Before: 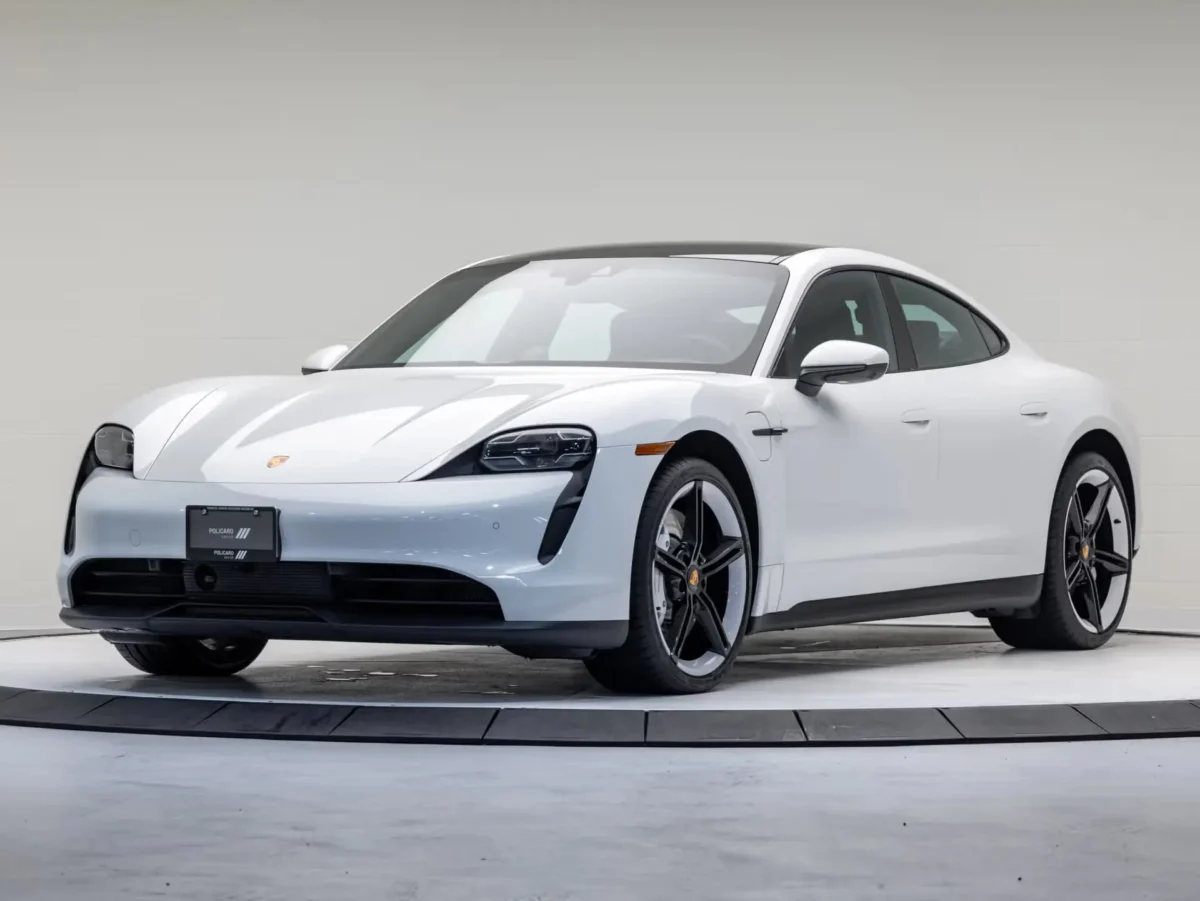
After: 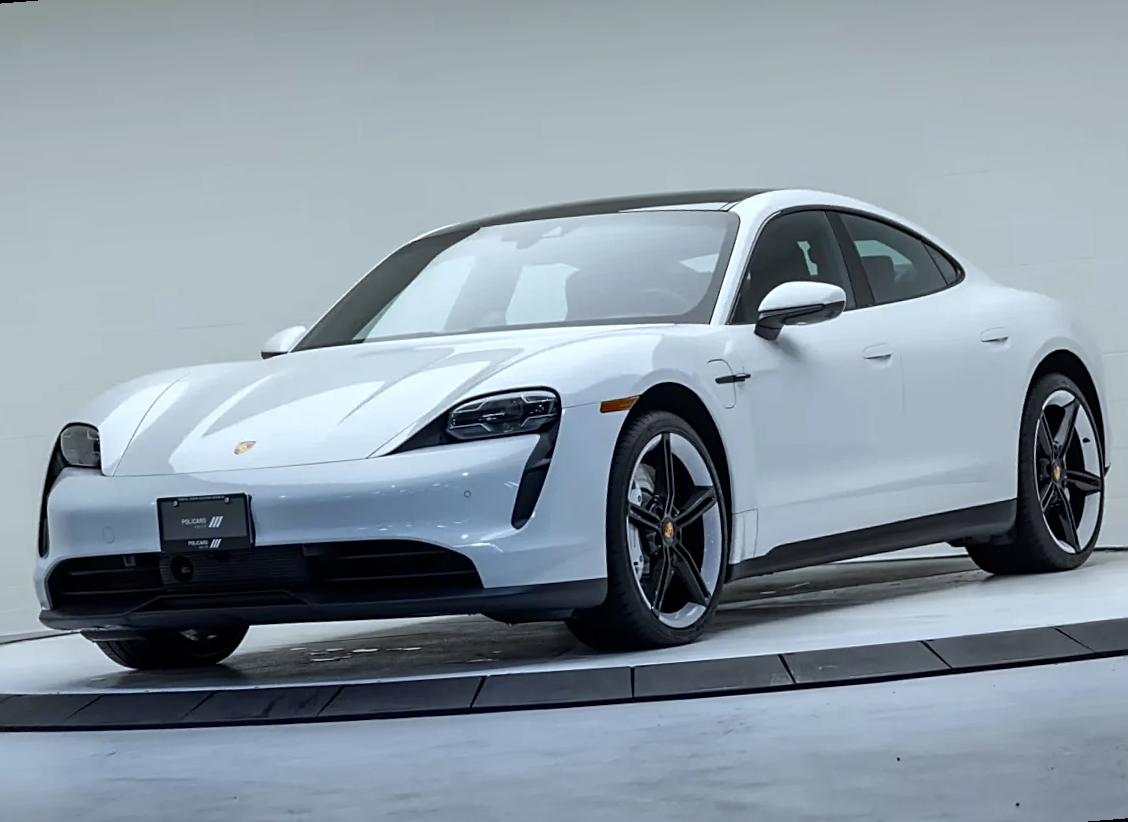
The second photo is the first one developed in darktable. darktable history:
white balance: red 0.925, blue 1.046
rotate and perspective: rotation -4.57°, crop left 0.054, crop right 0.944, crop top 0.087, crop bottom 0.914
contrast brightness saturation: brightness -0.09
sharpen: on, module defaults
